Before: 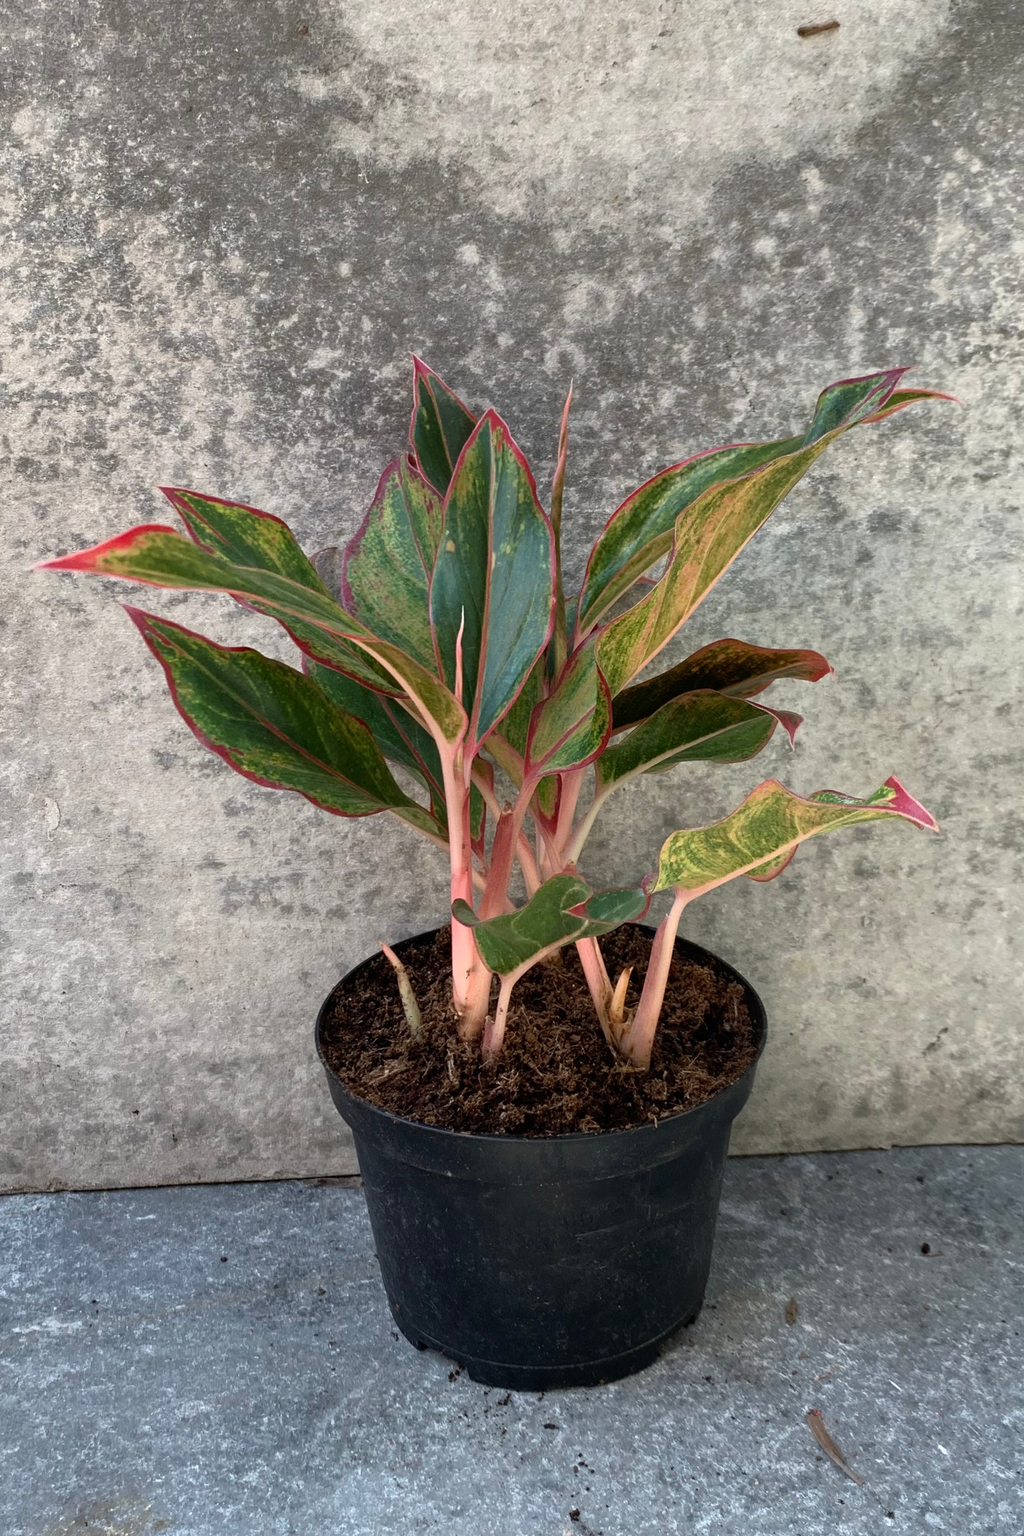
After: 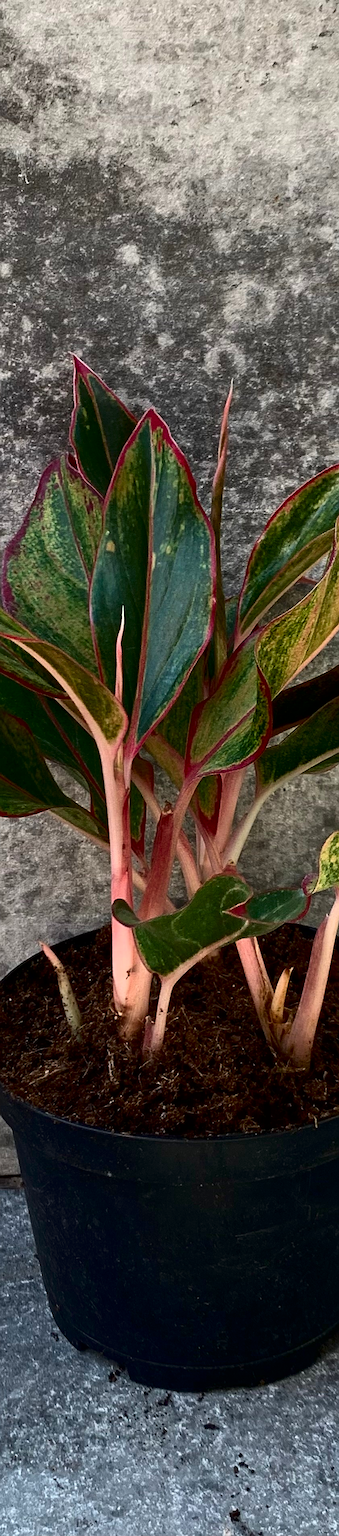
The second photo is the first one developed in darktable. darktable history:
sharpen: on, module defaults
contrast brightness saturation: contrast 0.194, brightness -0.223, saturation 0.119
crop: left 33.253%, right 33.564%
